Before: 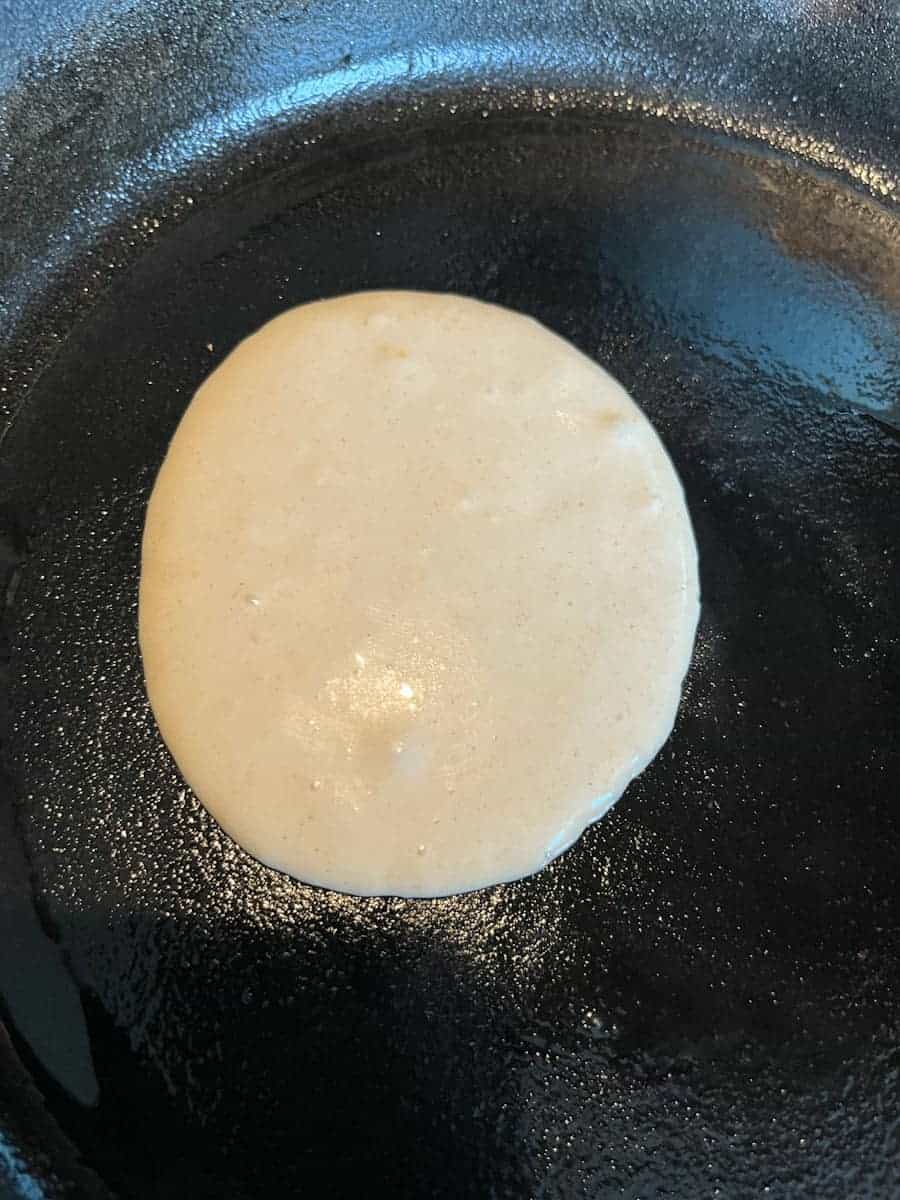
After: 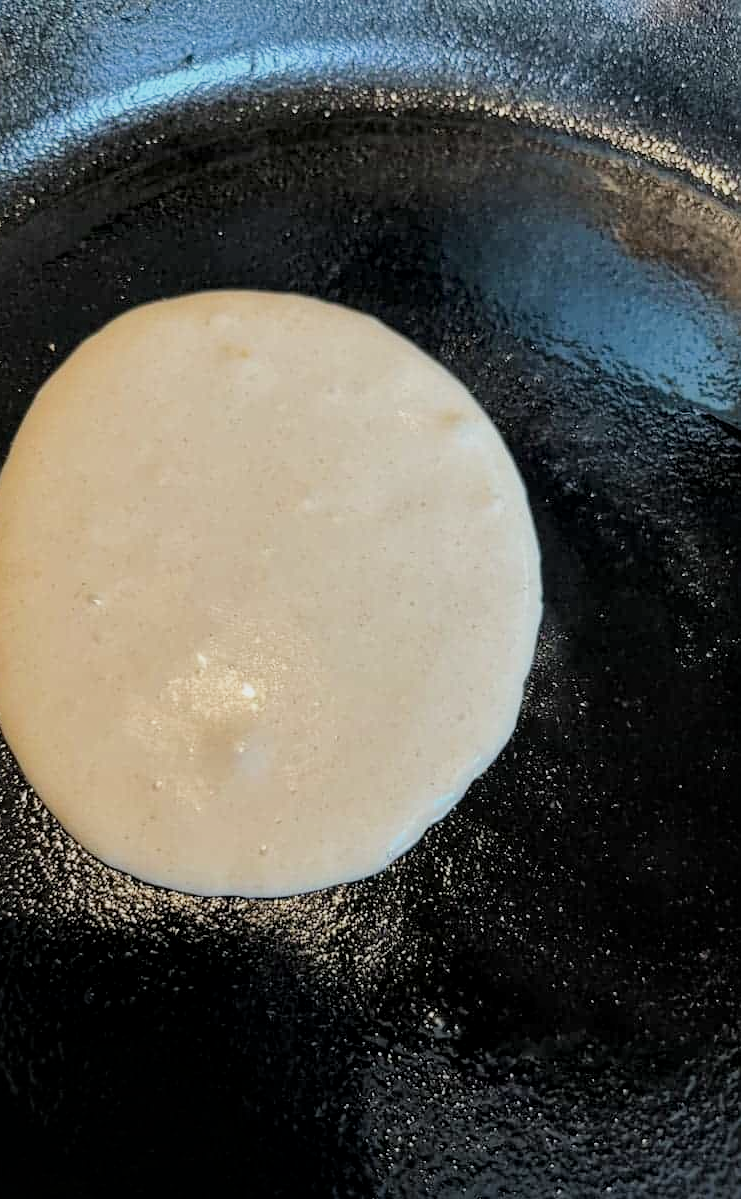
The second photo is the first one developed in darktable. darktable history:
local contrast: mode bilateral grid, contrast 50, coarseness 51, detail 150%, midtone range 0.2
filmic rgb: black relative exposure -8 EV, white relative exposure 4.05 EV, hardness 4.1
crop: left 17.598%, bottom 0.04%
